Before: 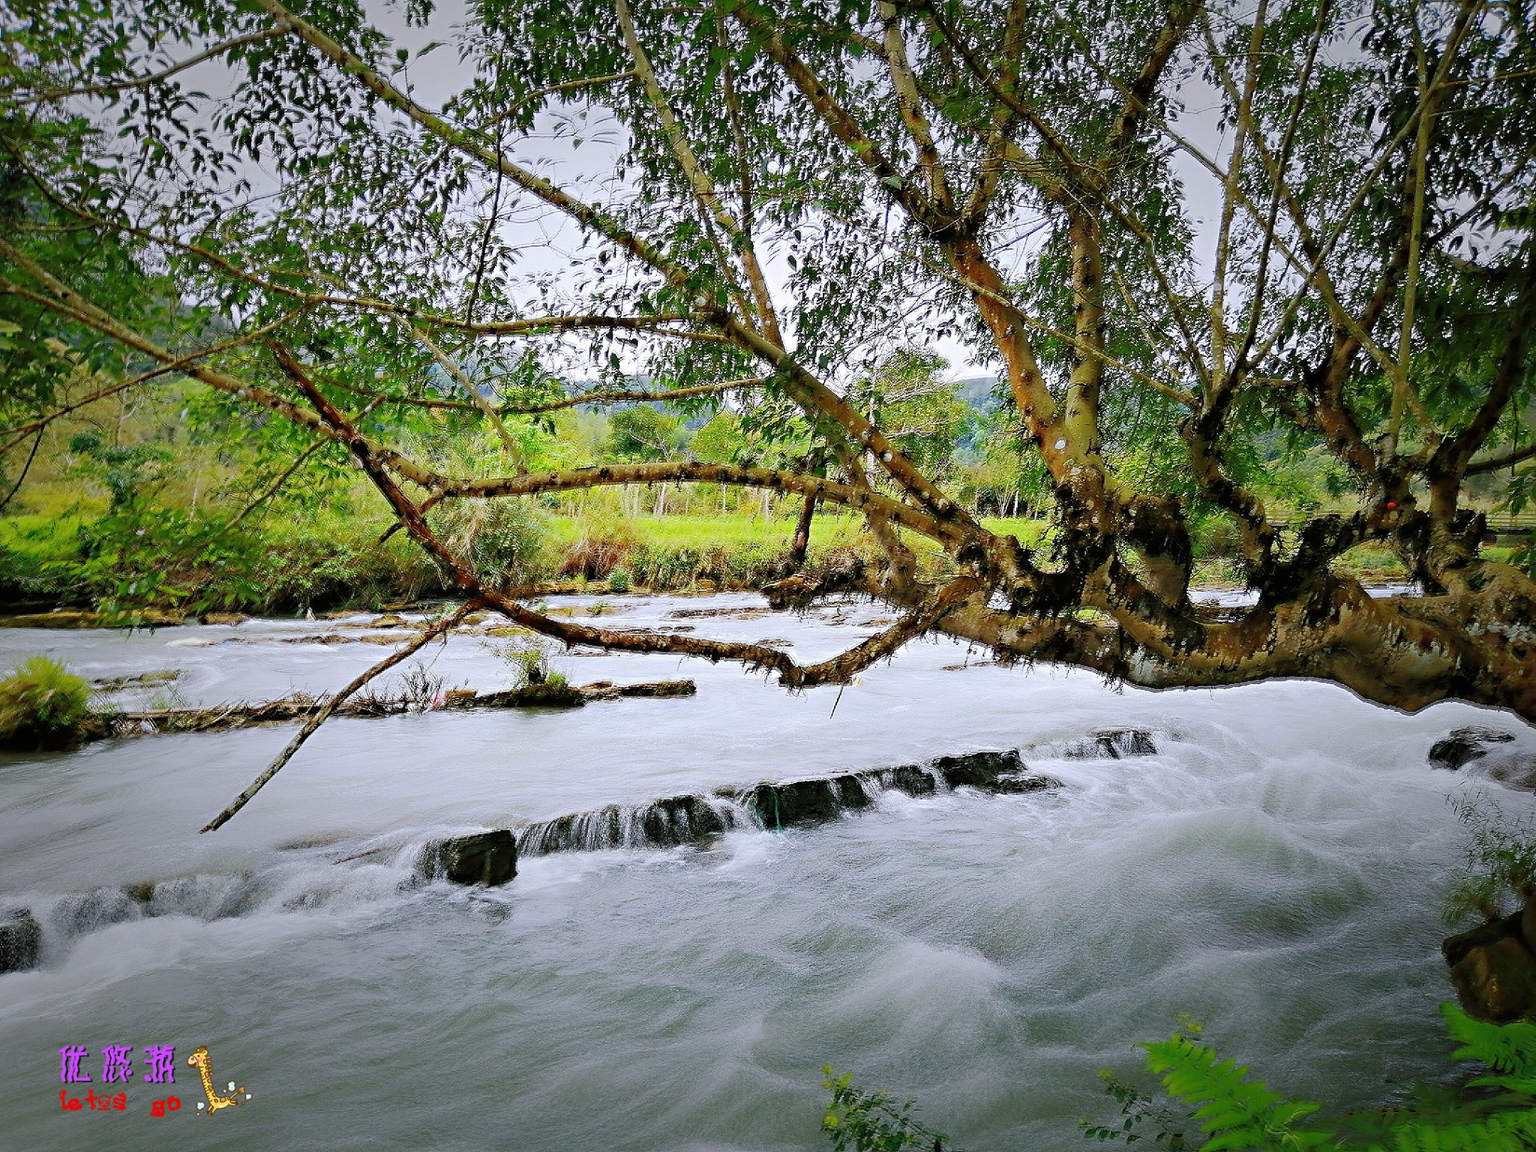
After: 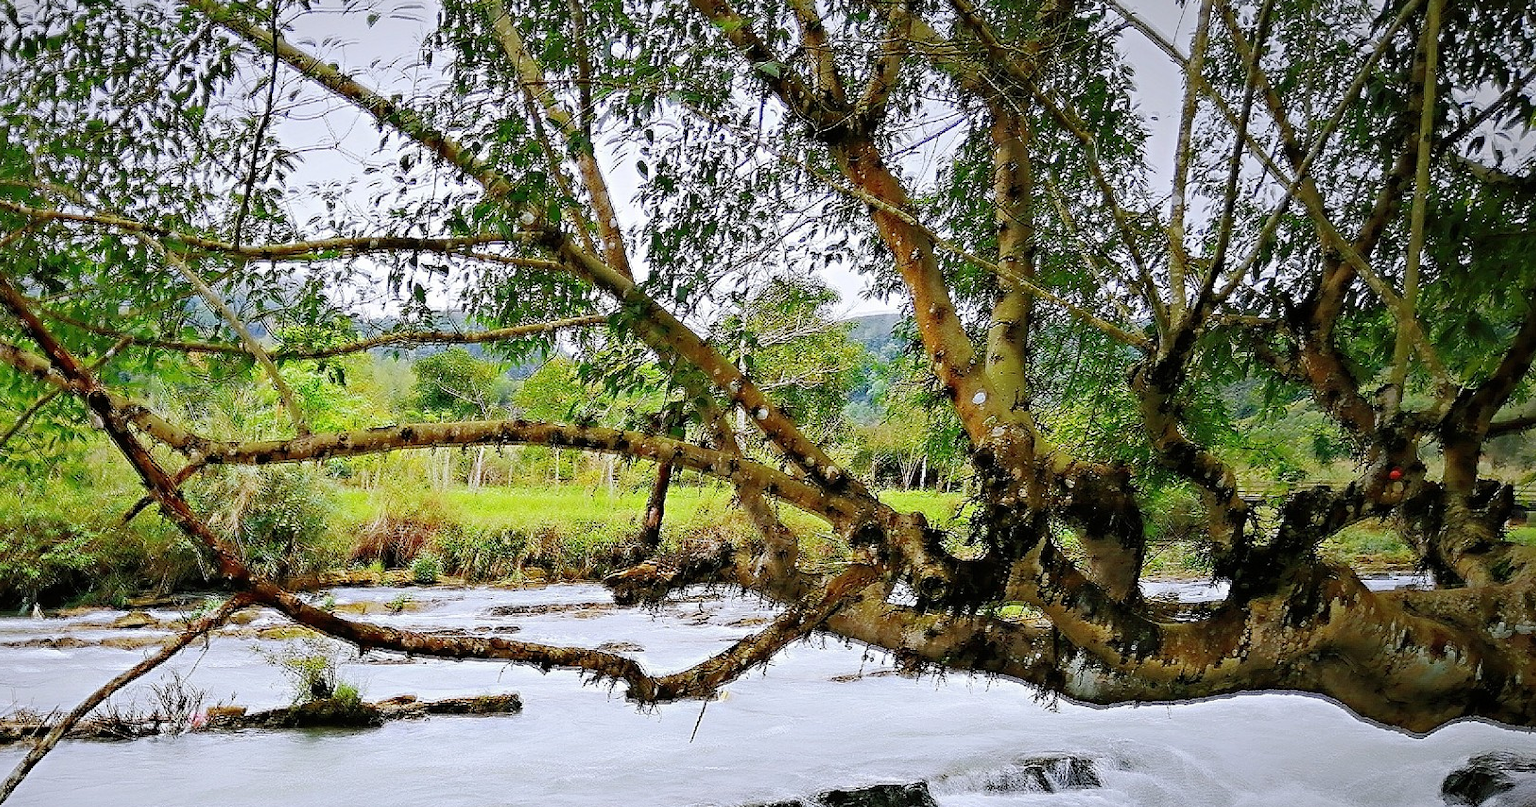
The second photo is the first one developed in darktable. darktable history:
crop: left 18.28%, top 11.124%, right 2.075%, bottom 33.077%
